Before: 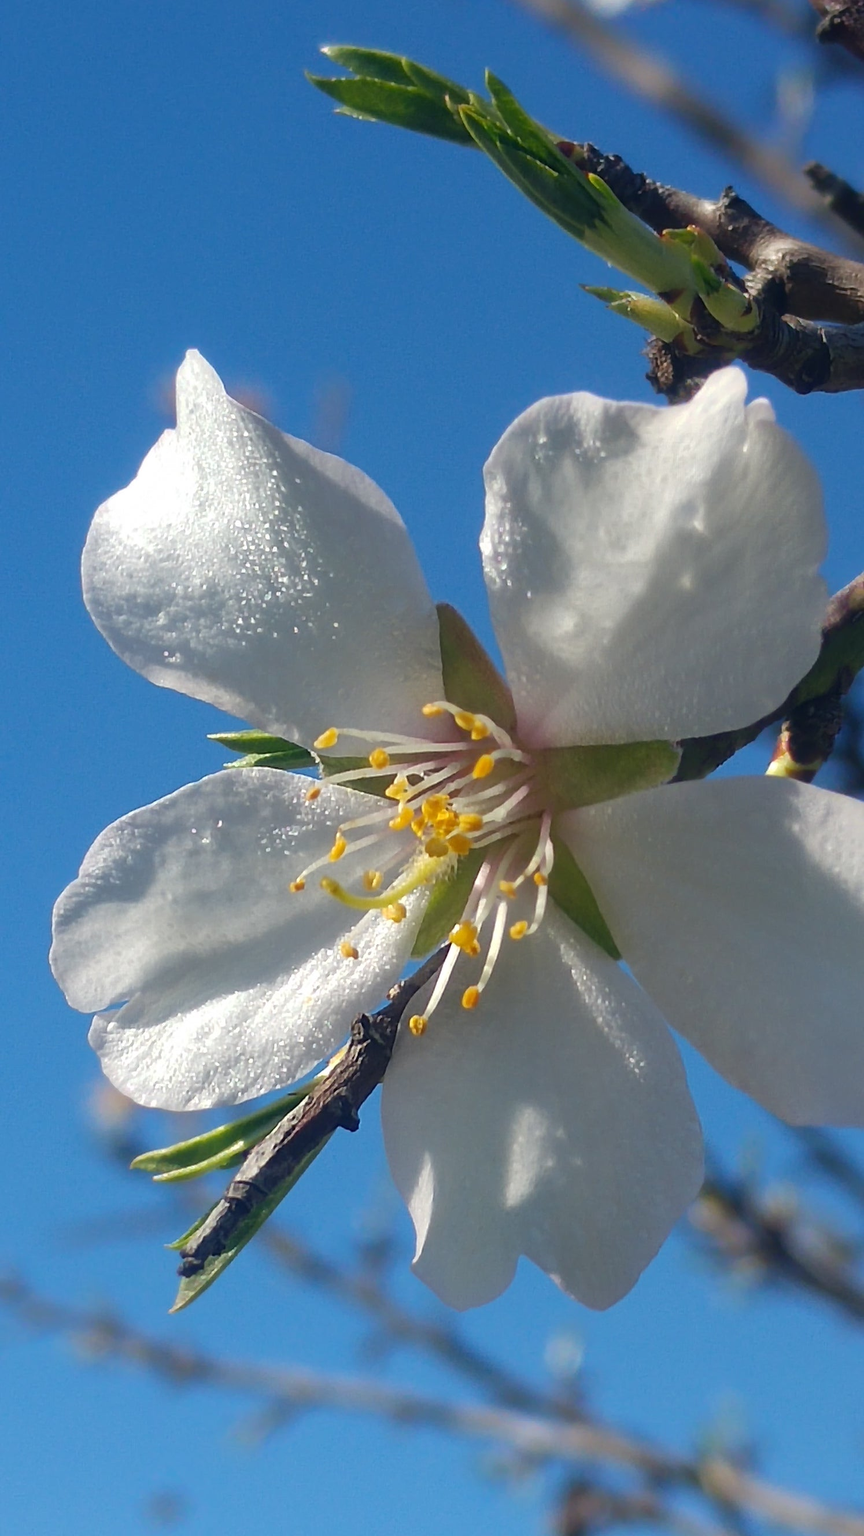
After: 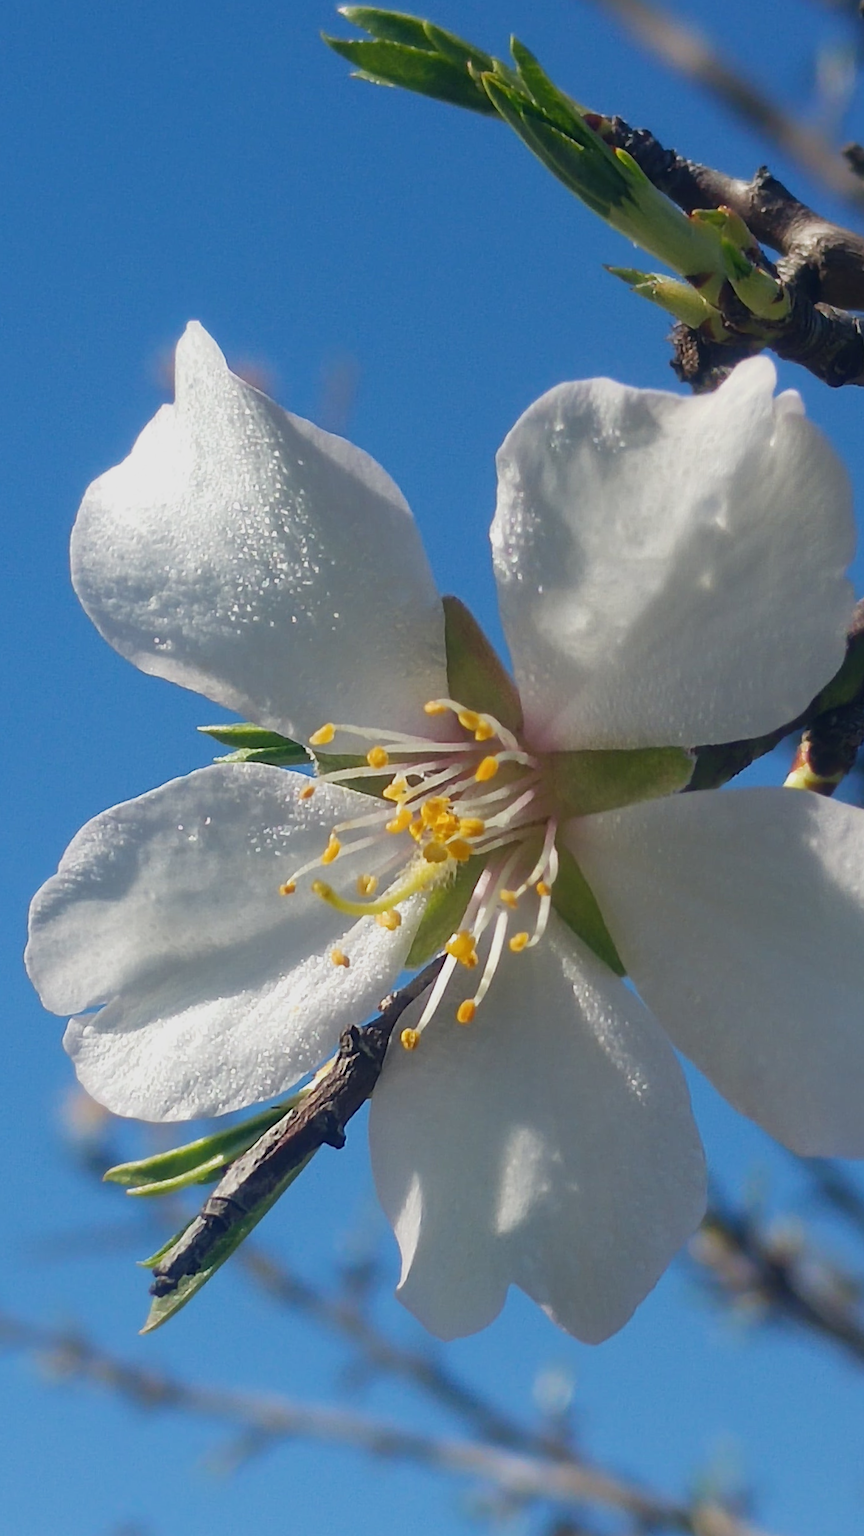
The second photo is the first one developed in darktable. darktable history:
sigmoid: contrast 1.22, skew 0.65
crop and rotate: angle -1.69°
